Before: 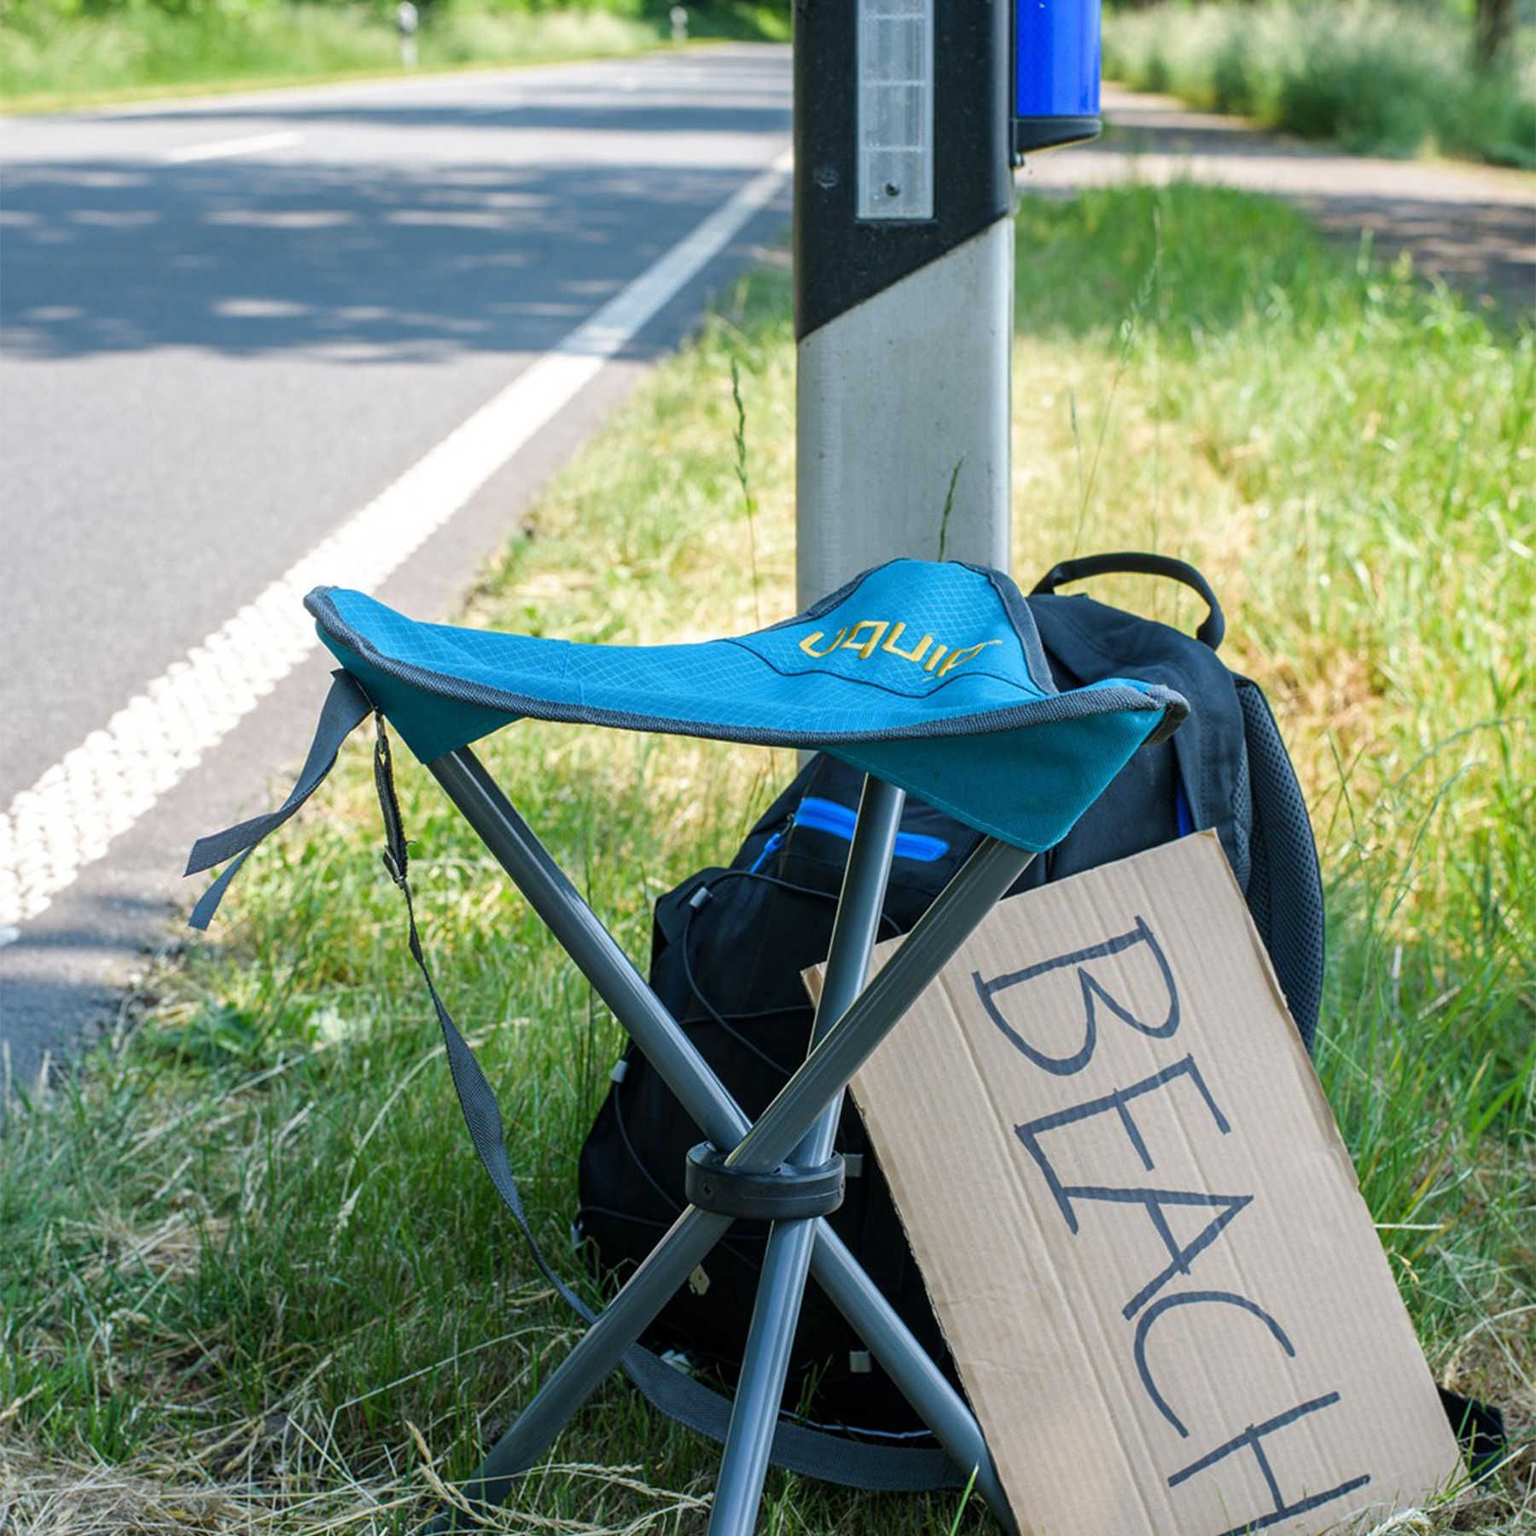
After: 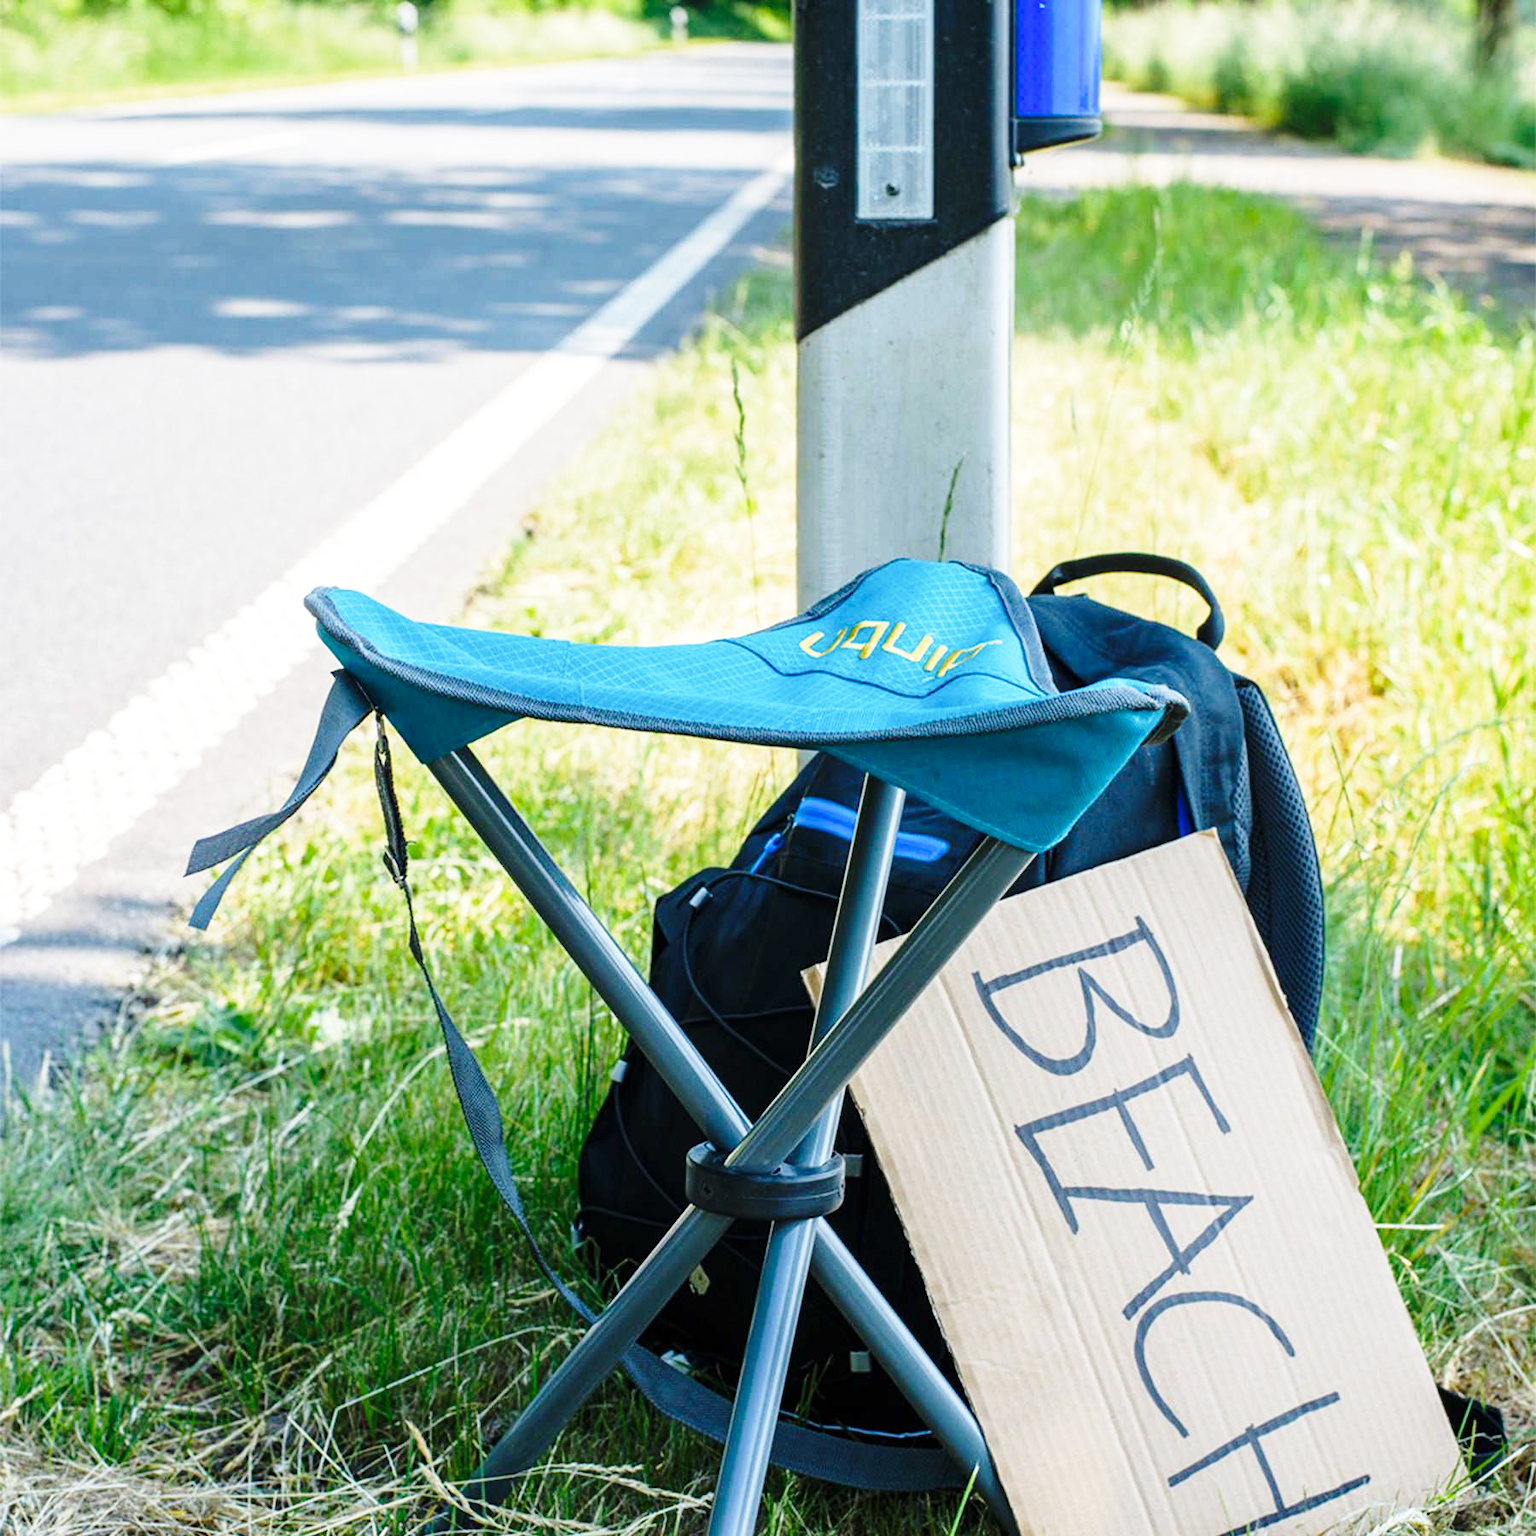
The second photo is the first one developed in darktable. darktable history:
base curve: curves: ch0 [(0, 0) (0.028, 0.03) (0.121, 0.232) (0.46, 0.748) (0.859, 0.968) (1, 1)], preserve colors none
tone curve: curves: ch0 [(0, 0) (0.003, 0.003) (0.011, 0.011) (0.025, 0.025) (0.044, 0.045) (0.069, 0.07) (0.1, 0.101) (0.136, 0.138) (0.177, 0.18) (0.224, 0.228) (0.277, 0.281) (0.335, 0.34) (0.399, 0.405) (0.468, 0.475) (0.543, 0.551) (0.623, 0.633) (0.709, 0.72) (0.801, 0.813) (0.898, 0.907) (1, 1)], preserve colors none
